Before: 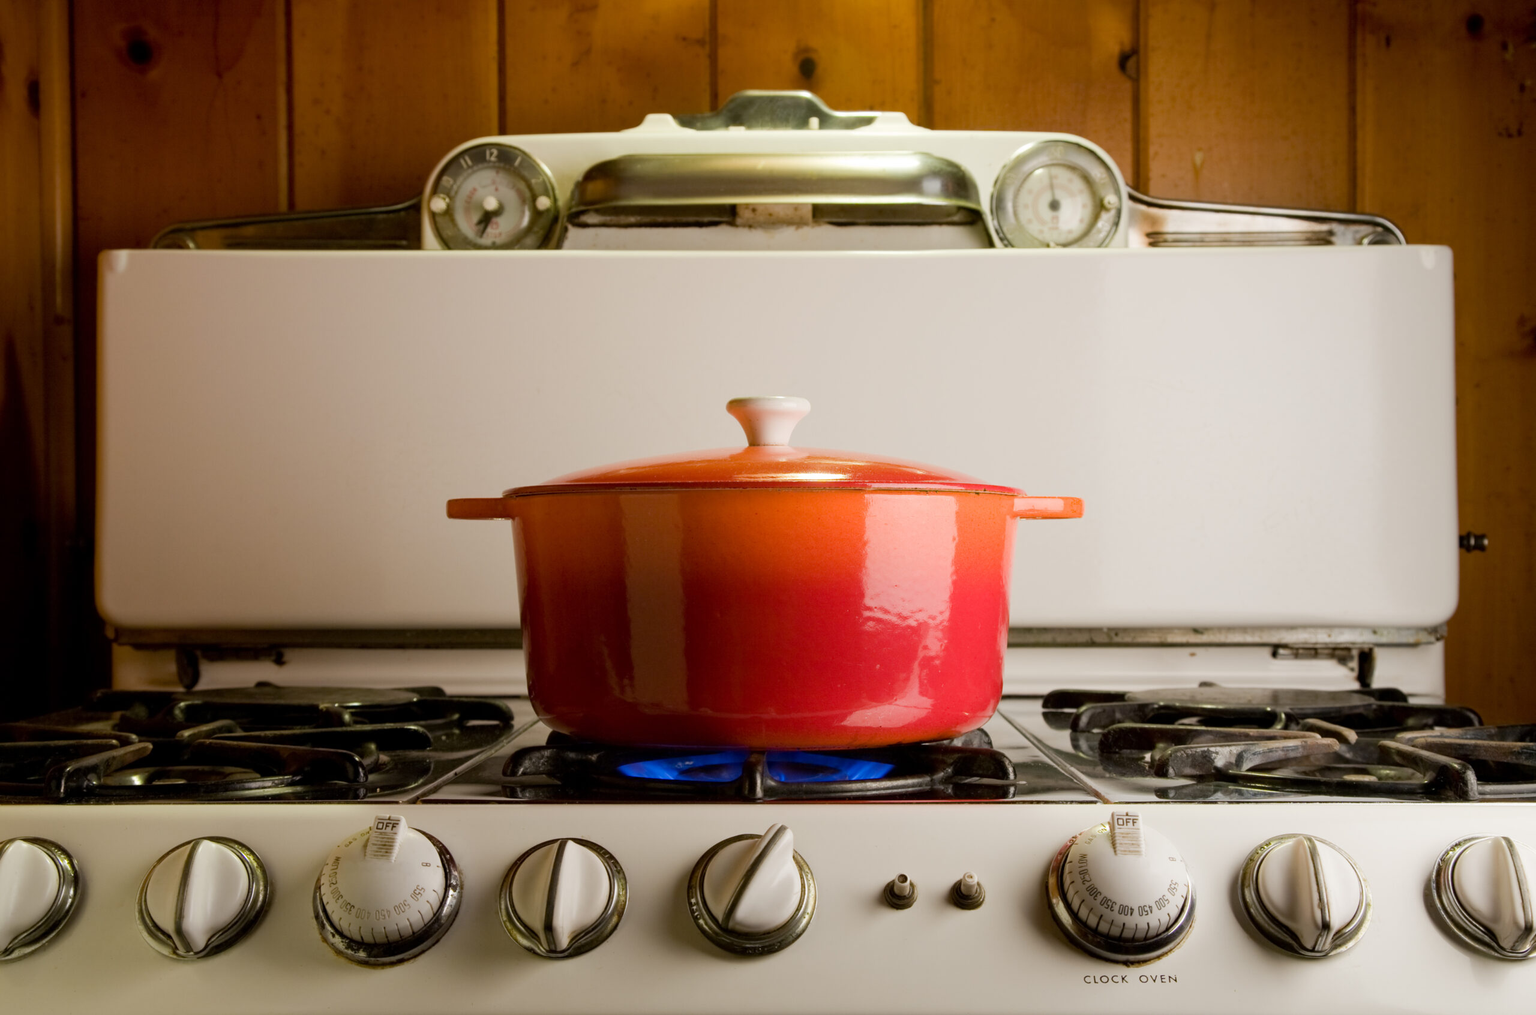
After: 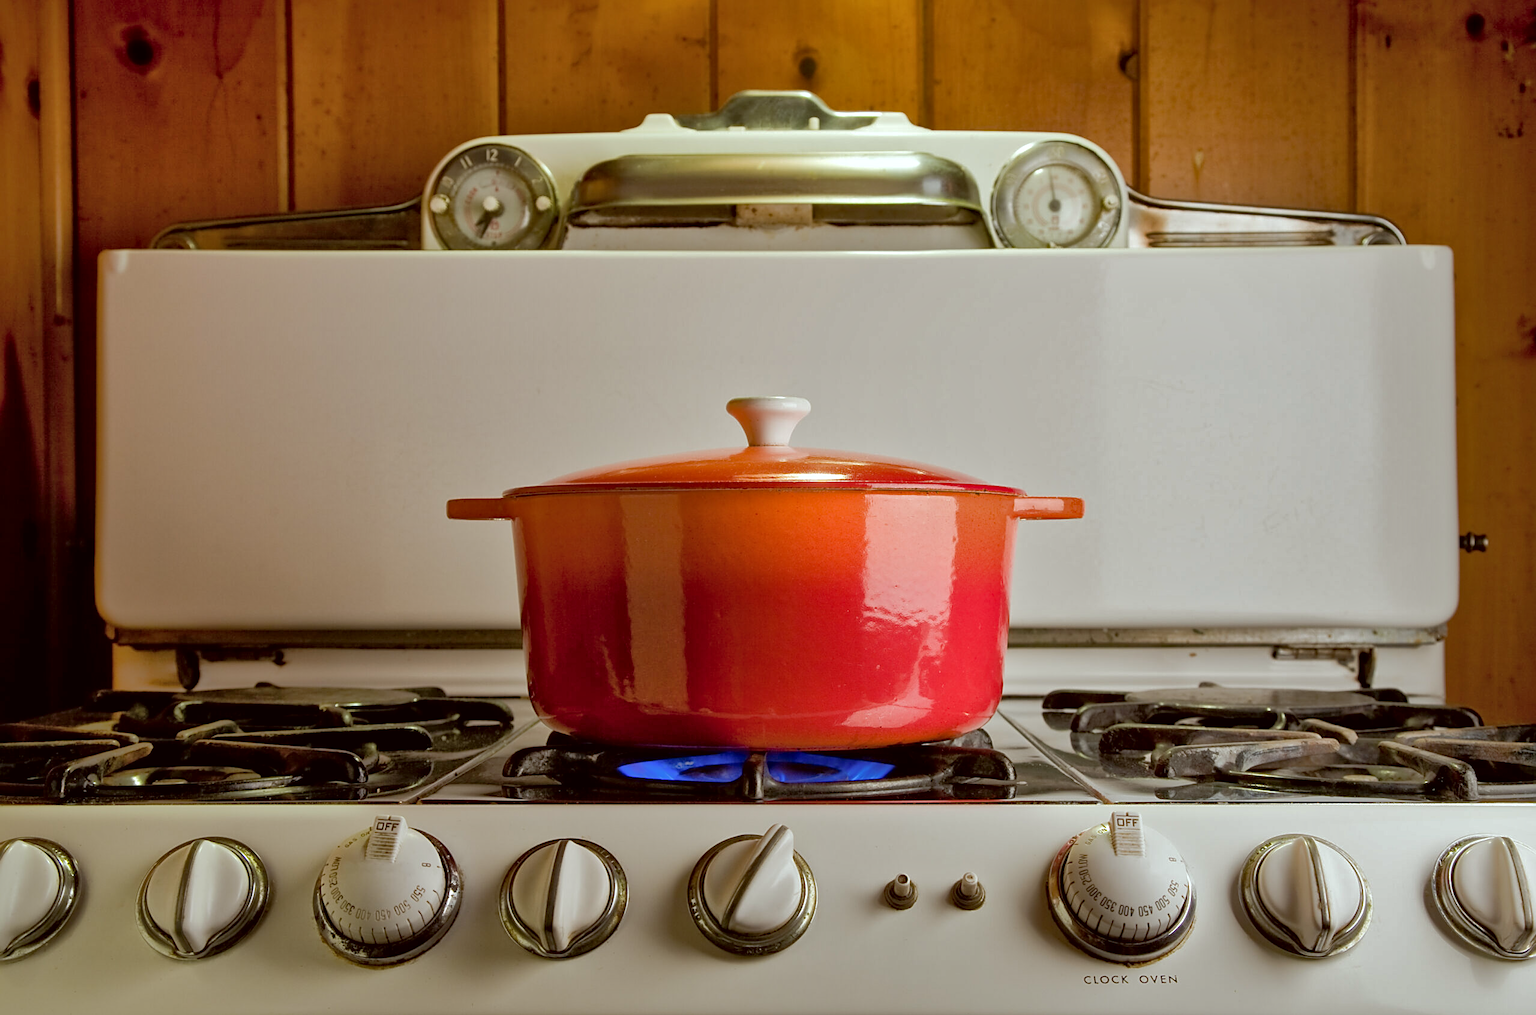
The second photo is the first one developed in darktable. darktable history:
local contrast: mode bilateral grid, contrast 30, coarseness 25, midtone range 0.2
sharpen: on, module defaults
color correction: highlights a* -4.98, highlights b* -3.76, shadows a* 3.83, shadows b* 4.08
shadows and highlights: shadows 60, highlights -60
